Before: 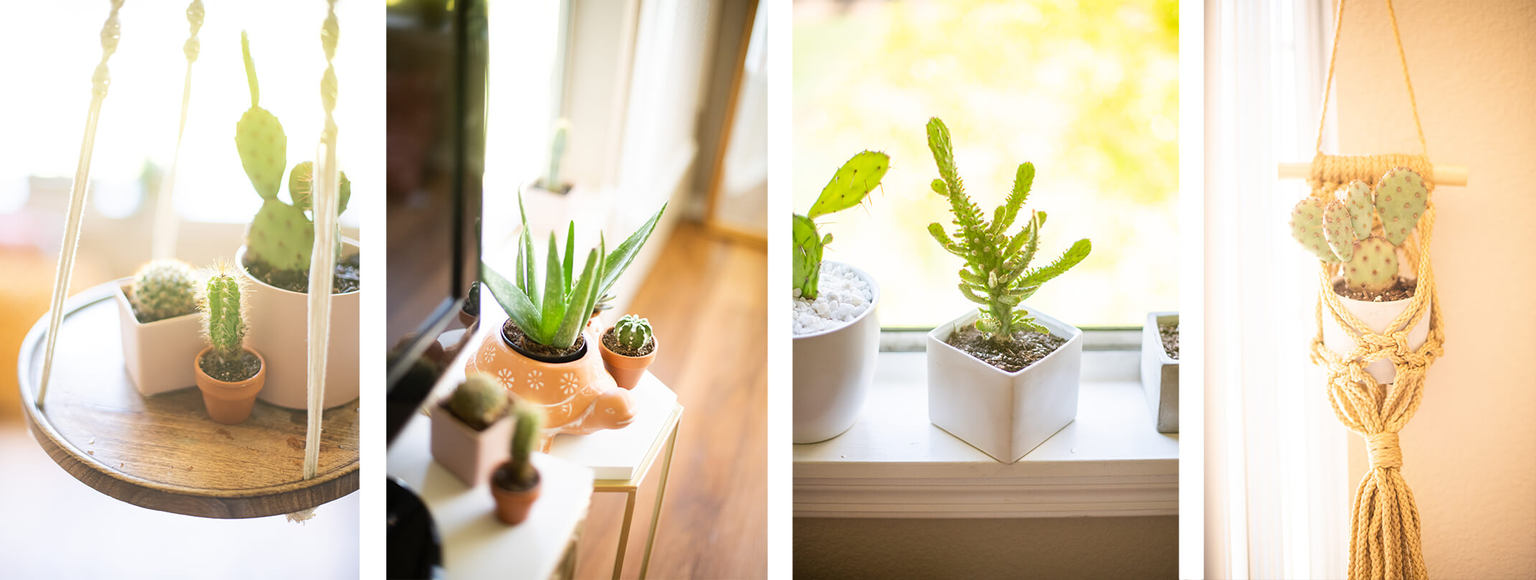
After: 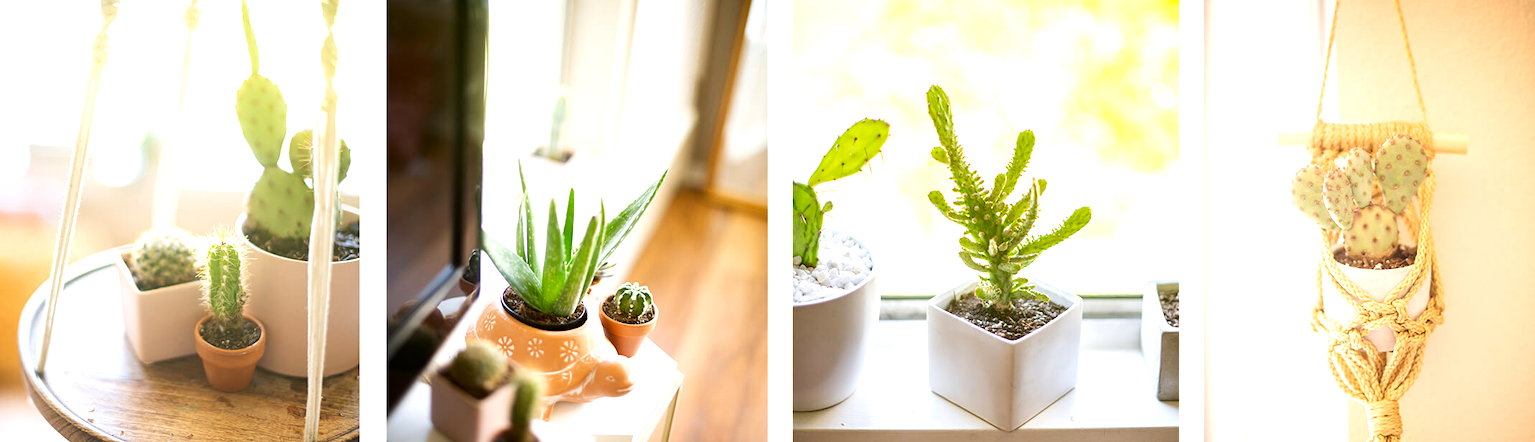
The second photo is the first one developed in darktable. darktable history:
contrast brightness saturation: contrast 0.066, brightness -0.128, saturation 0.052
crop: top 5.661%, bottom 17.887%
exposure: black level correction 0.001, exposure 0.297 EV, compensate highlight preservation false
